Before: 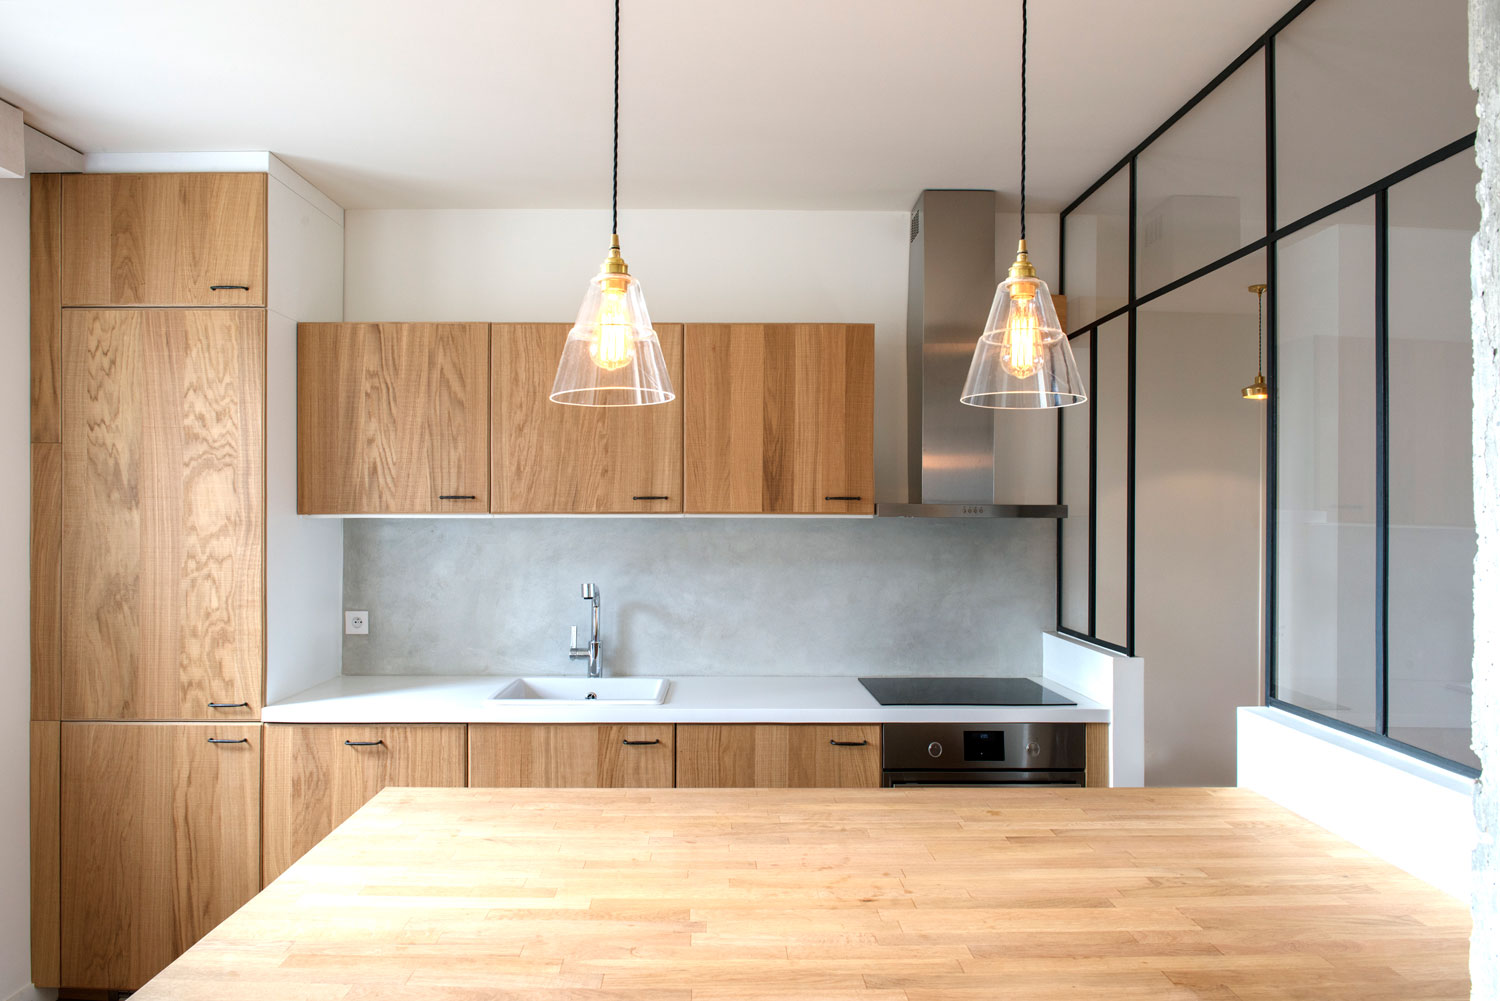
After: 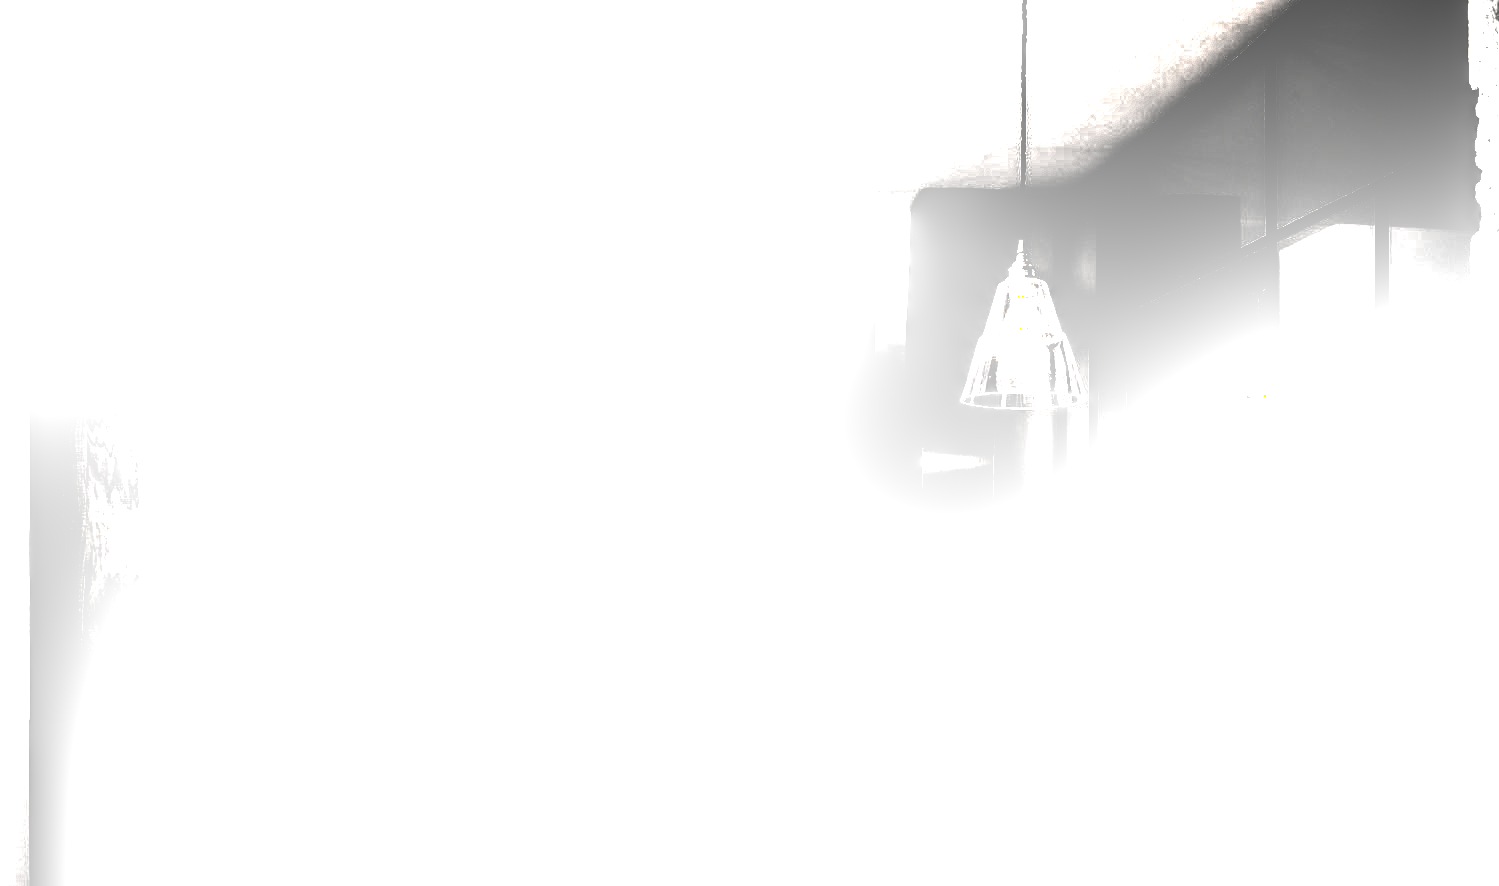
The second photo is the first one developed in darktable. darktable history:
levels: levels [0.721, 0.937, 0.997]
local contrast: detail 150%
contrast equalizer: y [[0.6 ×6], [0.55 ×6], [0 ×6], [0 ×6], [0 ×6]]
exposure: exposure 0.995 EV, compensate exposure bias true, compensate highlight preservation false
crop and rotate: top 0%, bottom 11.452%
color balance rgb: highlights gain › chroma 1.071%, highlights gain › hue 52.66°, linear chroma grading › global chroma 8.763%, perceptual saturation grading › global saturation 0.859%, perceptual saturation grading › highlights -30.23%, perceptual saturation grading › shadows 20.311%
